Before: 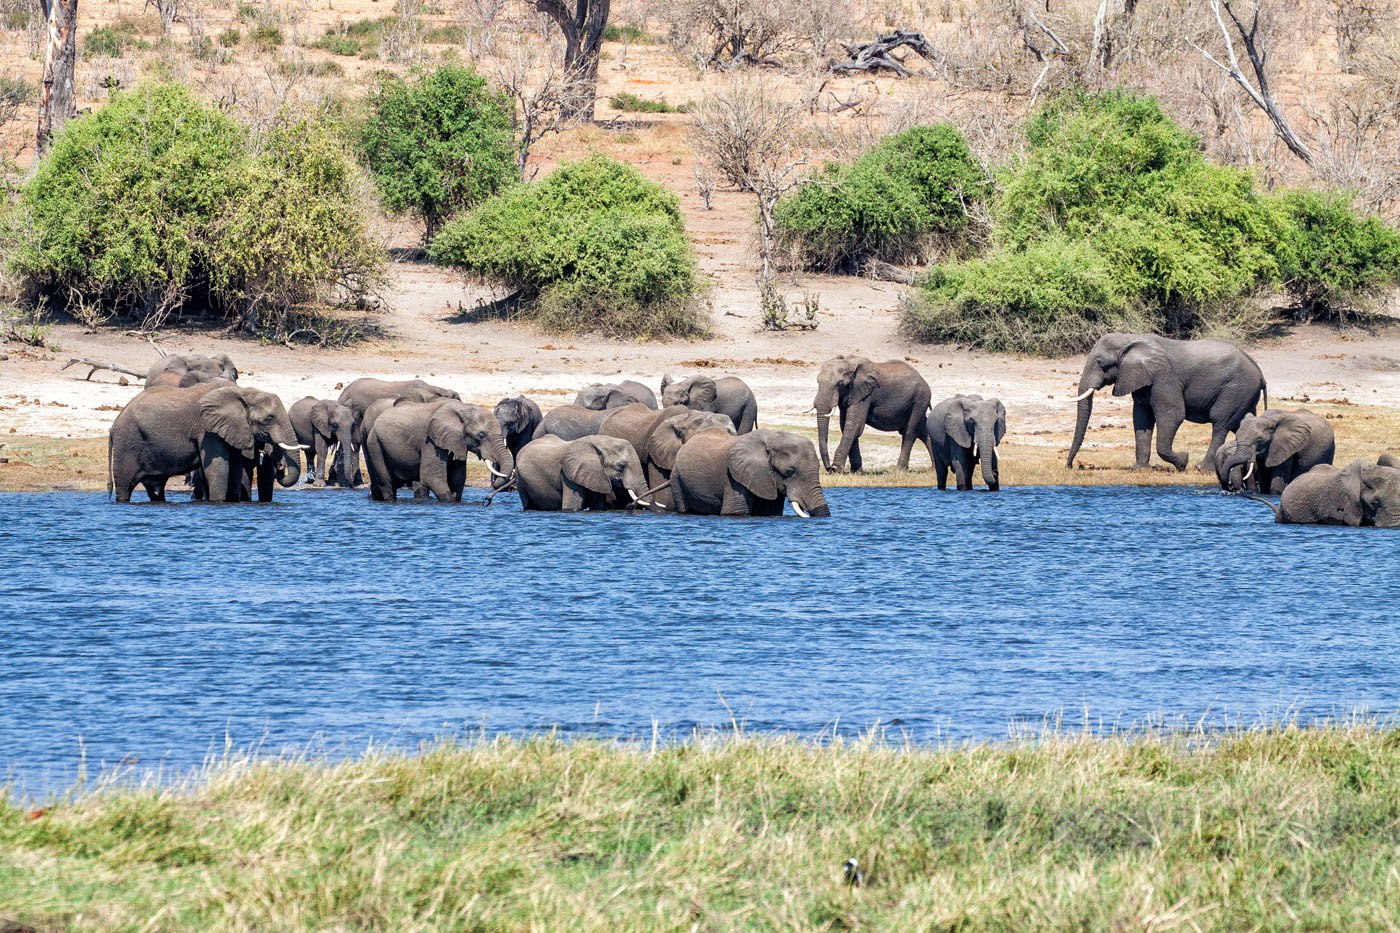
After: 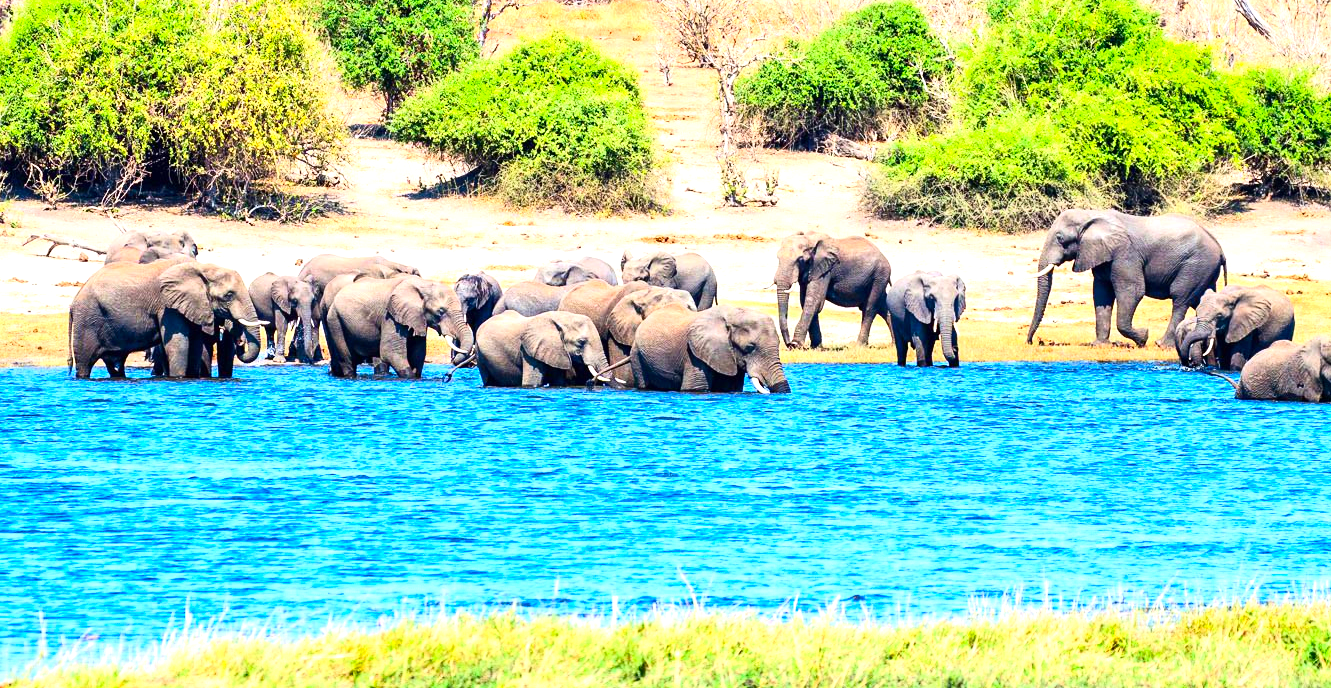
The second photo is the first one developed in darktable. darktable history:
contrast brightness saturation: contrast 0.269, brightness 0.02, saturation 0.883
color correction: highlights b* 0, saturation 0.981
exposure: black level correction 0, exposure 0.894 EV, compensate exposure bias true, compensate highlight preservation false
crop and rotate: left 2.915%, top 13.429%, right 2%, bottom 12.741%
